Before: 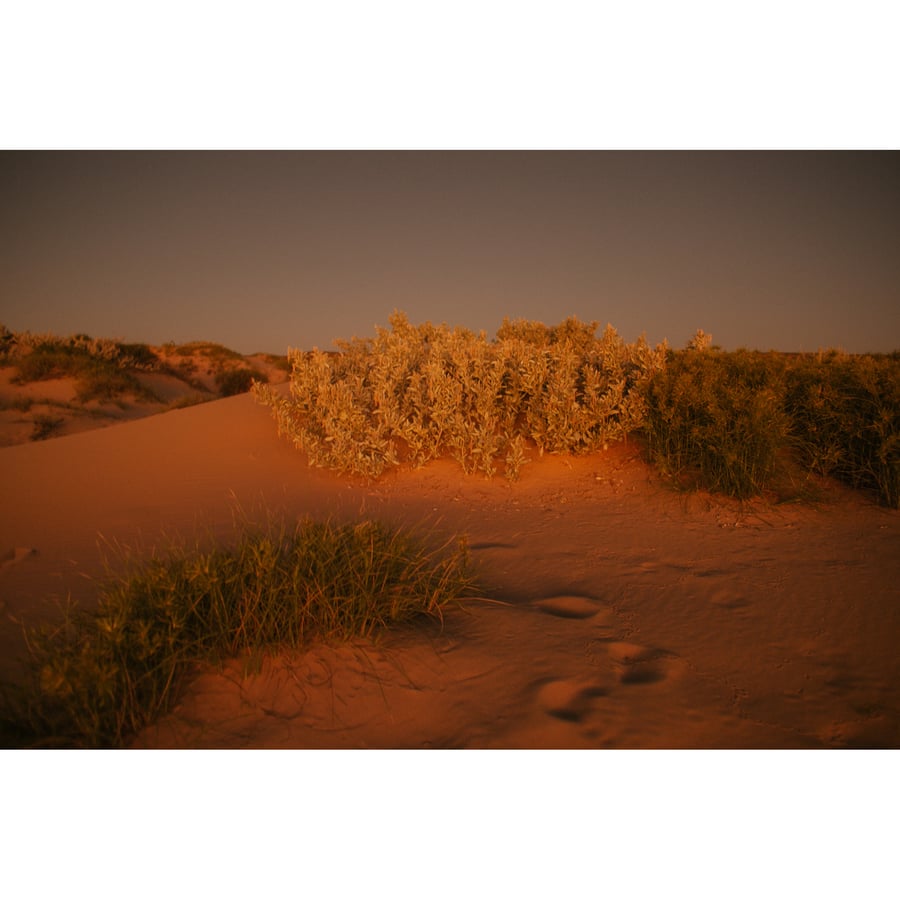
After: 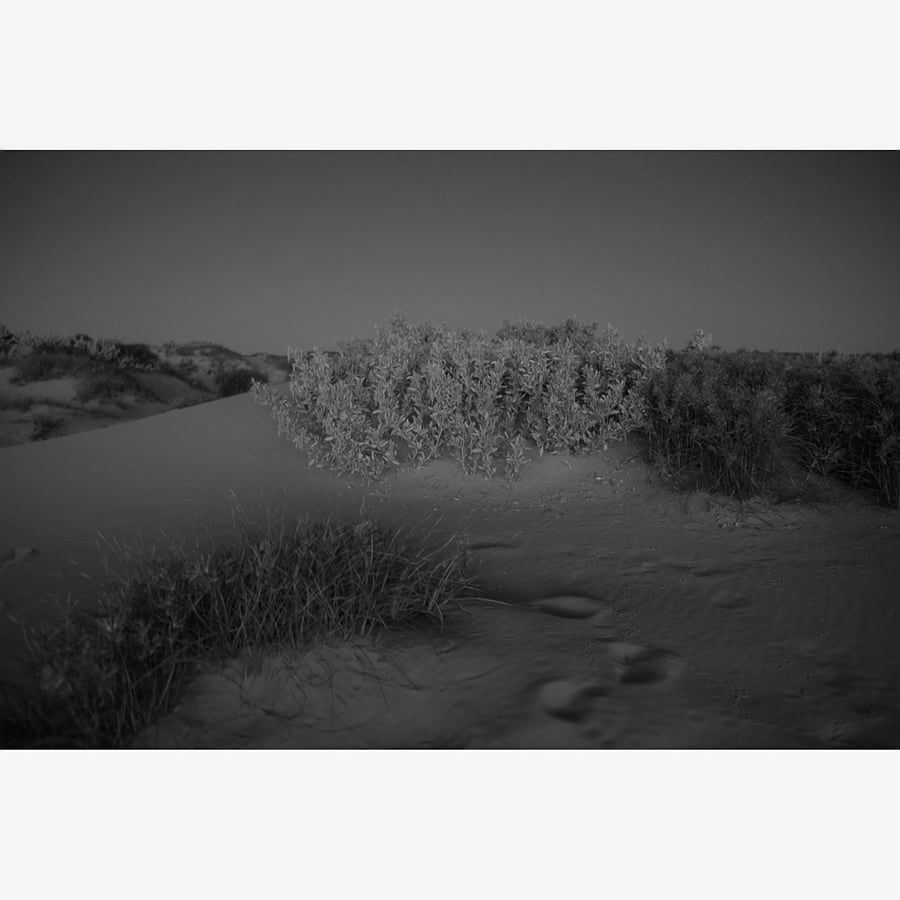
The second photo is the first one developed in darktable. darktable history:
sharpen: radius 1.559, amount 0.373, threshold 1.271
color calibration: output gray [0.18, 0.41, 0.41, 0], gray › normalize channels true, illuminant same as pipeline (D50), adaptation XYZ, x 0.346, y 0.359, gamut compression 0
